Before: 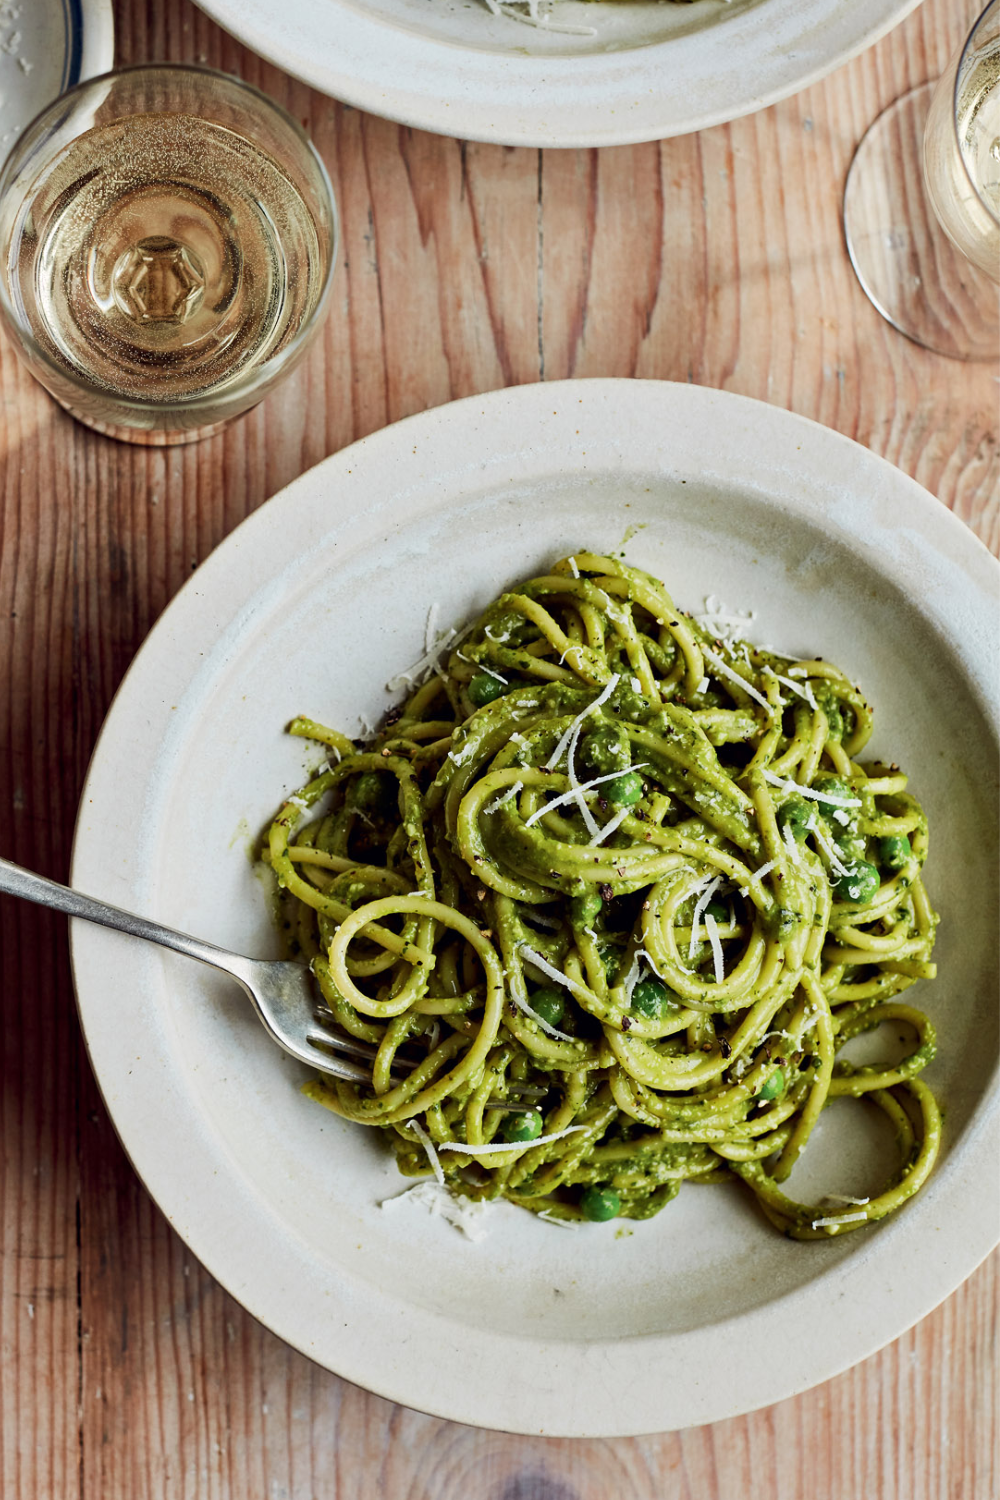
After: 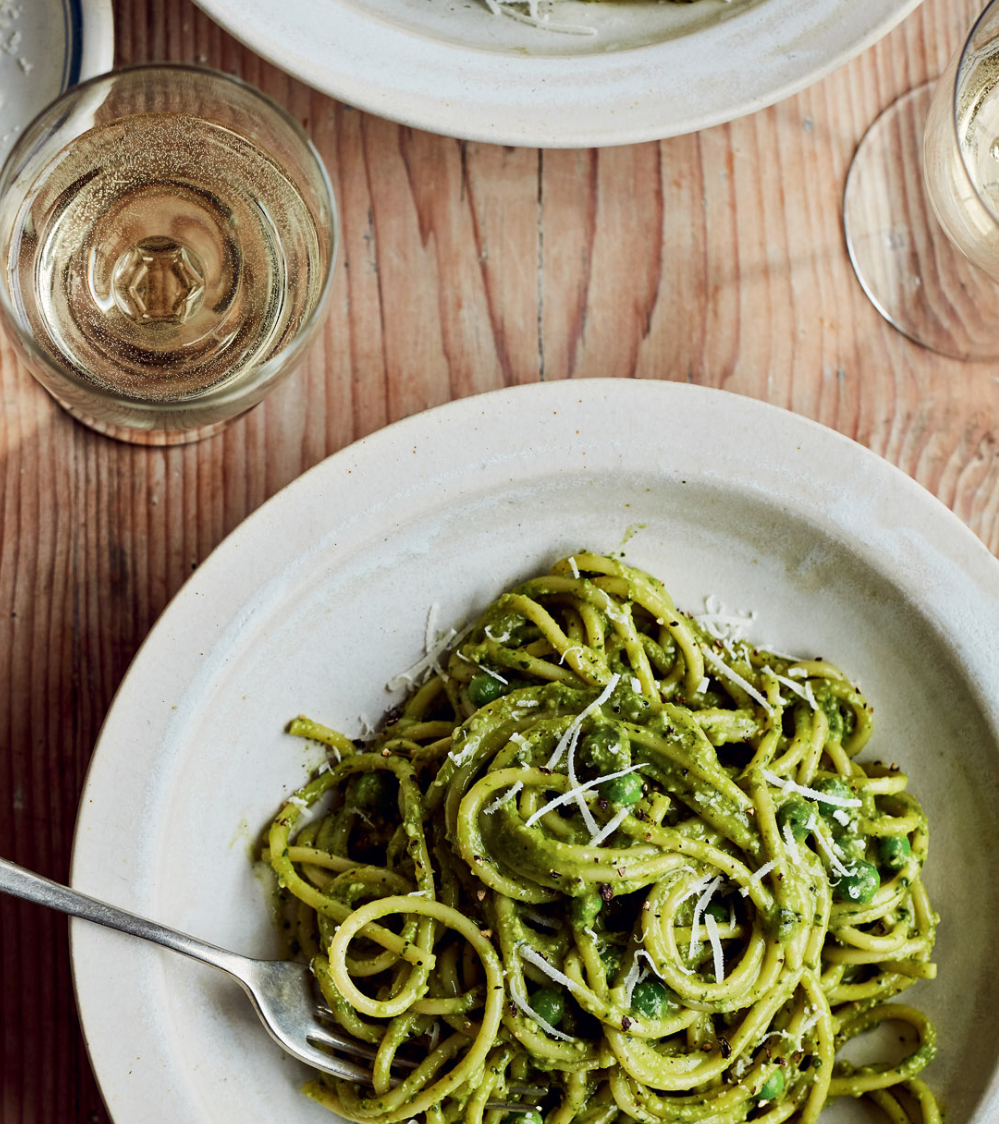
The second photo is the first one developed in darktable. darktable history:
crop: bottom 24.967%
tone equalizer: on, module defaults
